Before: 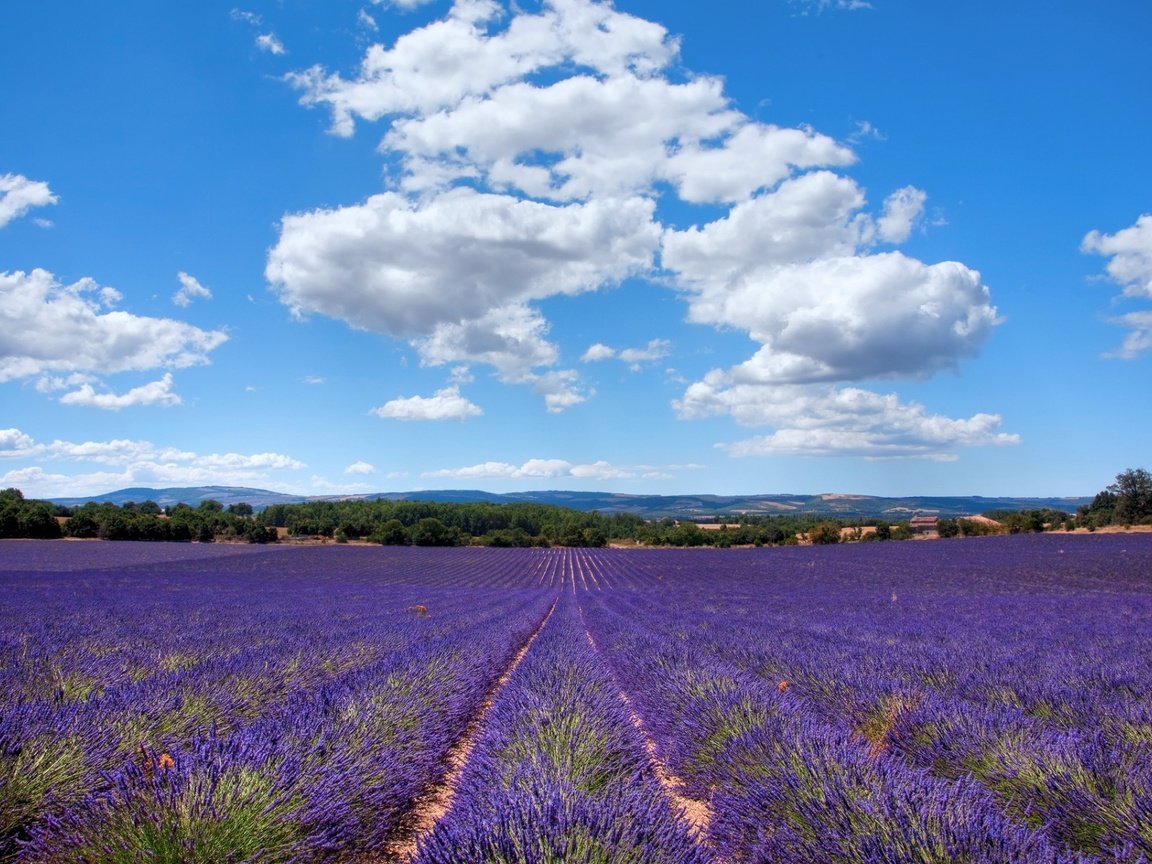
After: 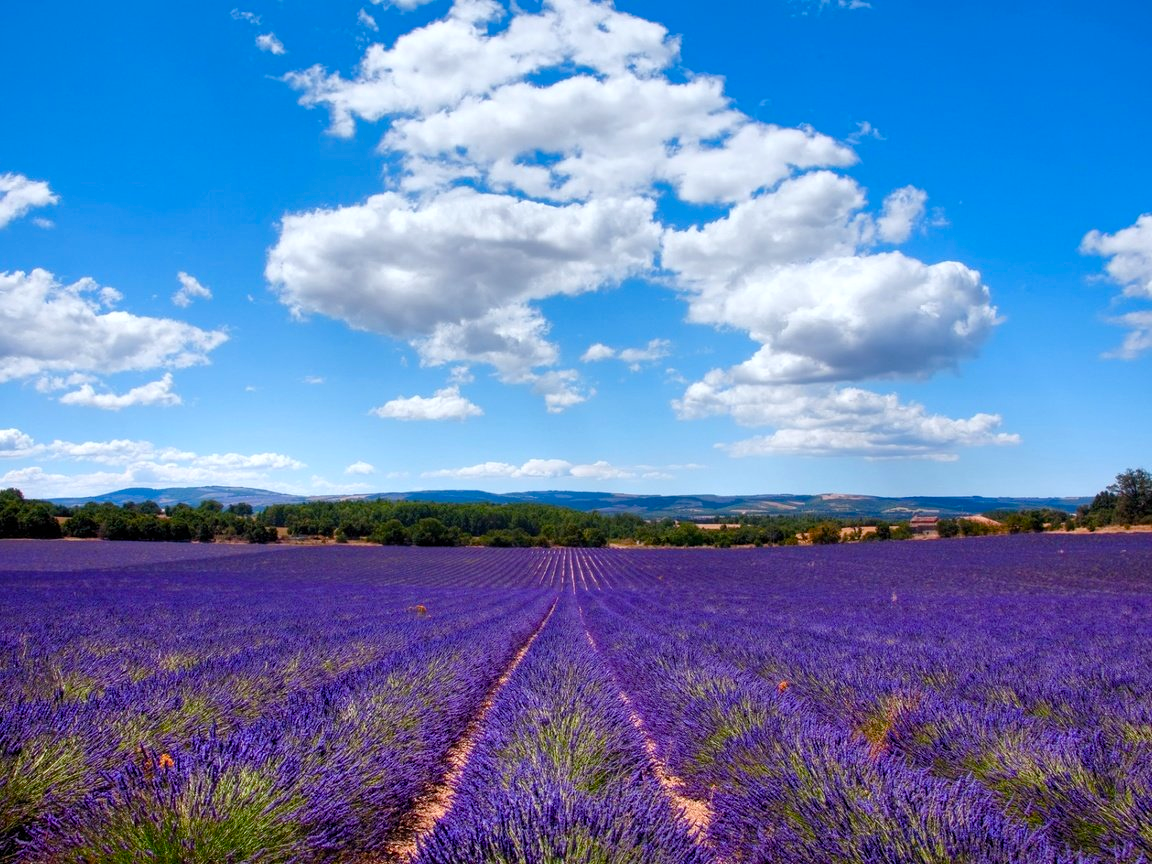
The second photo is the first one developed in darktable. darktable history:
color balance rgb: perceptual saturation grading › global saturation 27.524%, perceptual saturation grading › highlights -25.783%, perceptual saturation grading › shadows 26.157%, global vibrance 11.507%, contrast 4.903%
